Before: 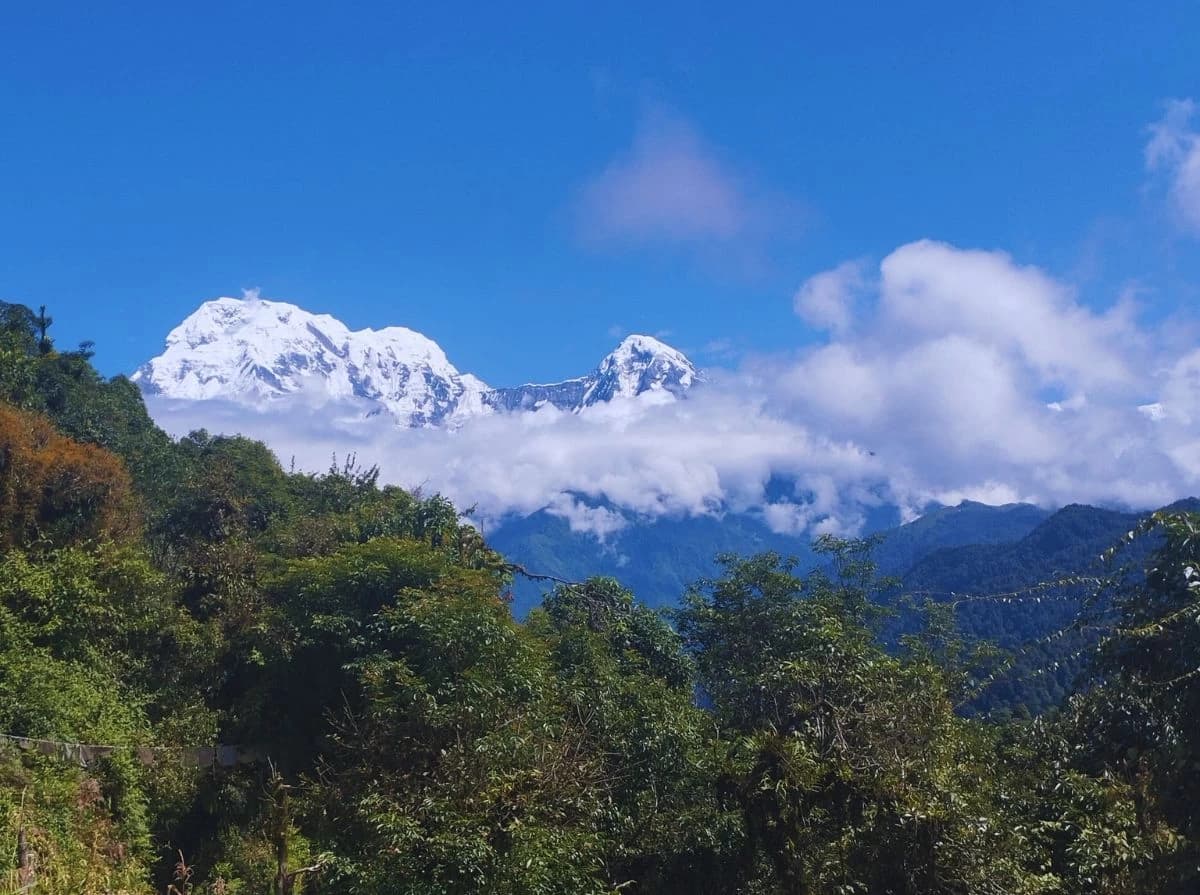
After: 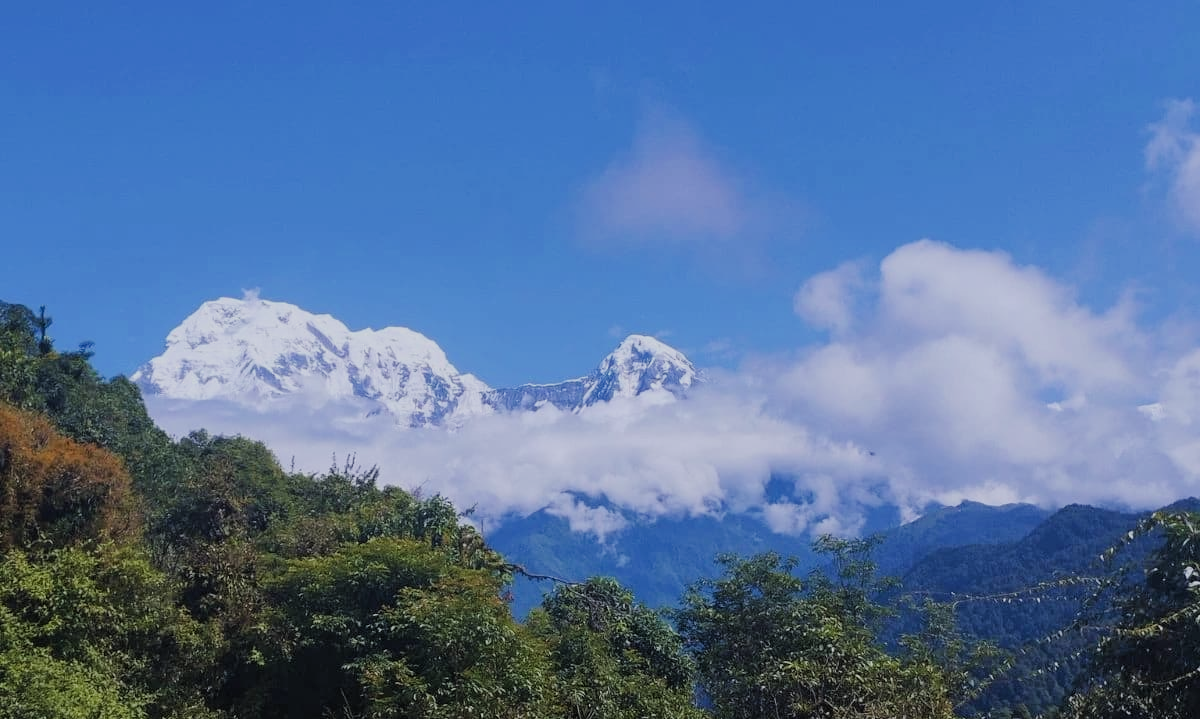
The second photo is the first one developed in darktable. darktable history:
filmic rgb: black relative exposure -7.65 EV, white relative exposure 4.56 EV, hardness 3.61
crop: bottom 19.638%
exposure: exposure 0.202 EV, compensate highlight preservation false
